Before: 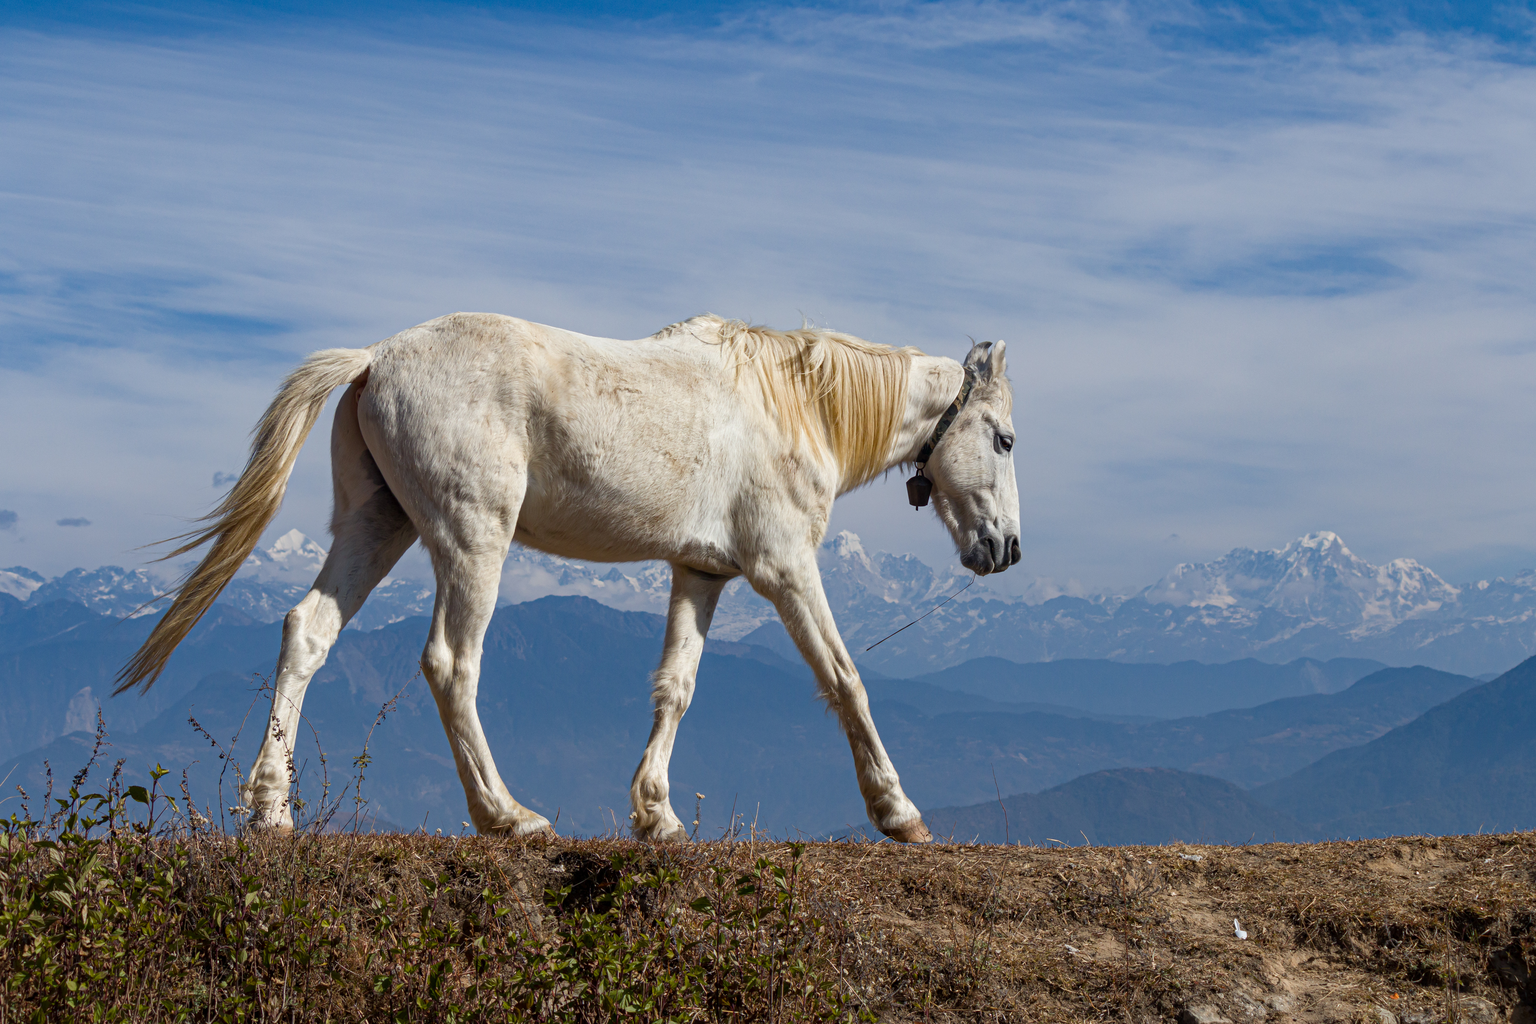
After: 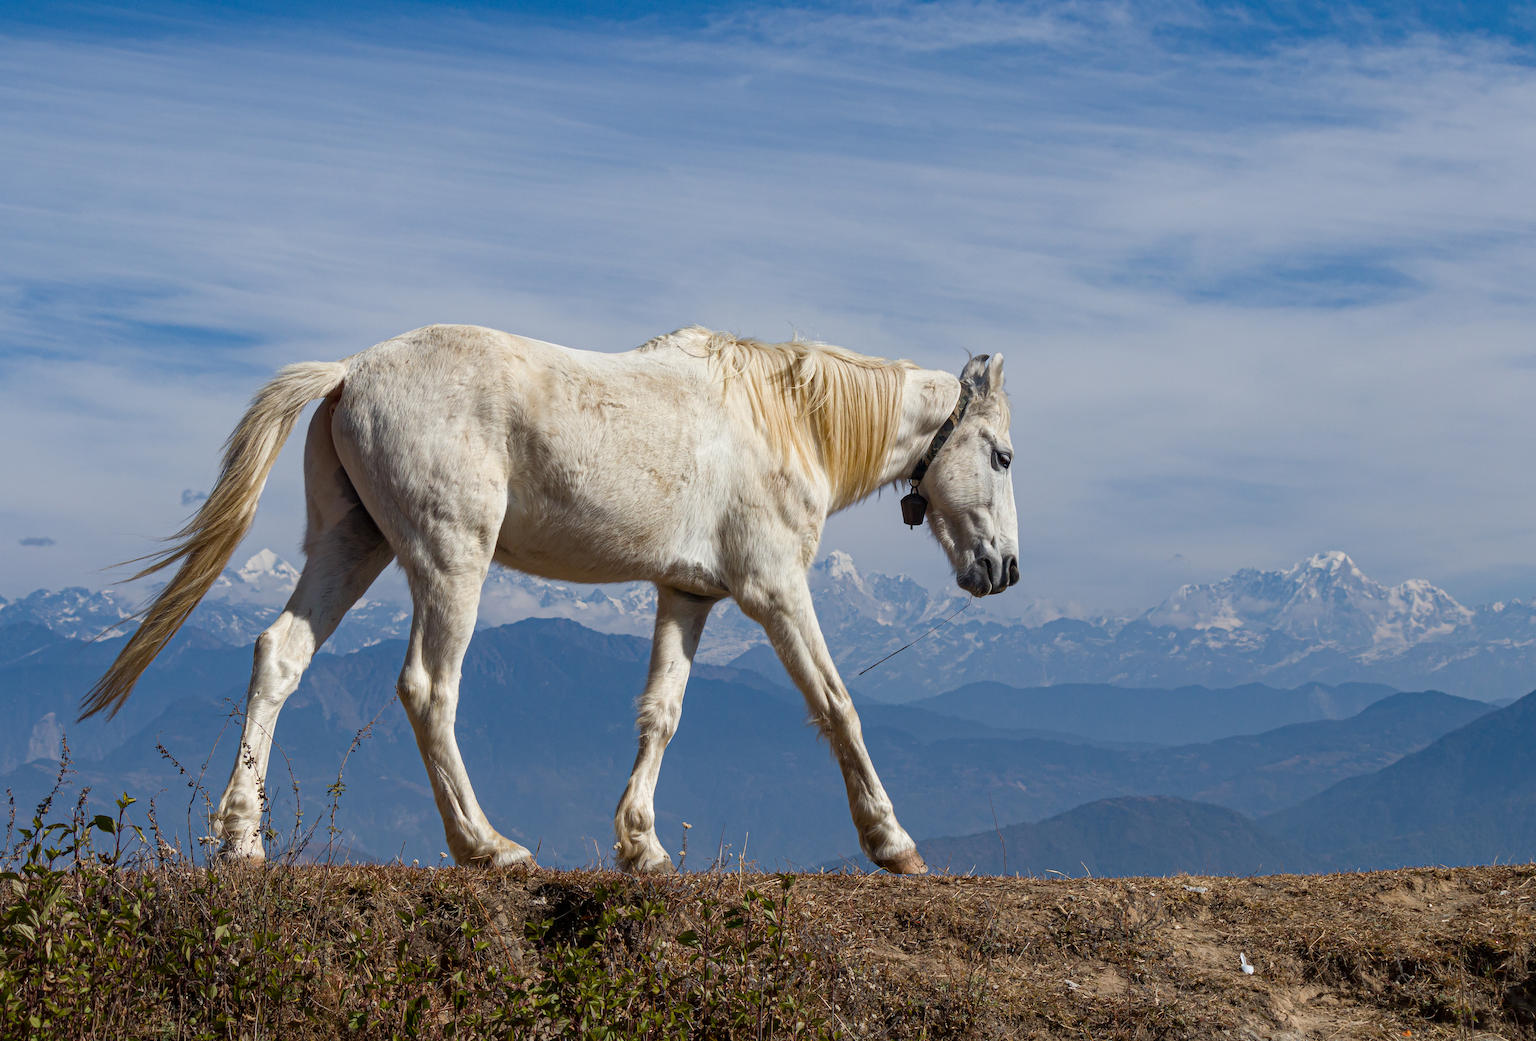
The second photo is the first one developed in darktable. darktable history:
crop and rotate: left 2.489%, right 1.05%, bottom 1.896%
